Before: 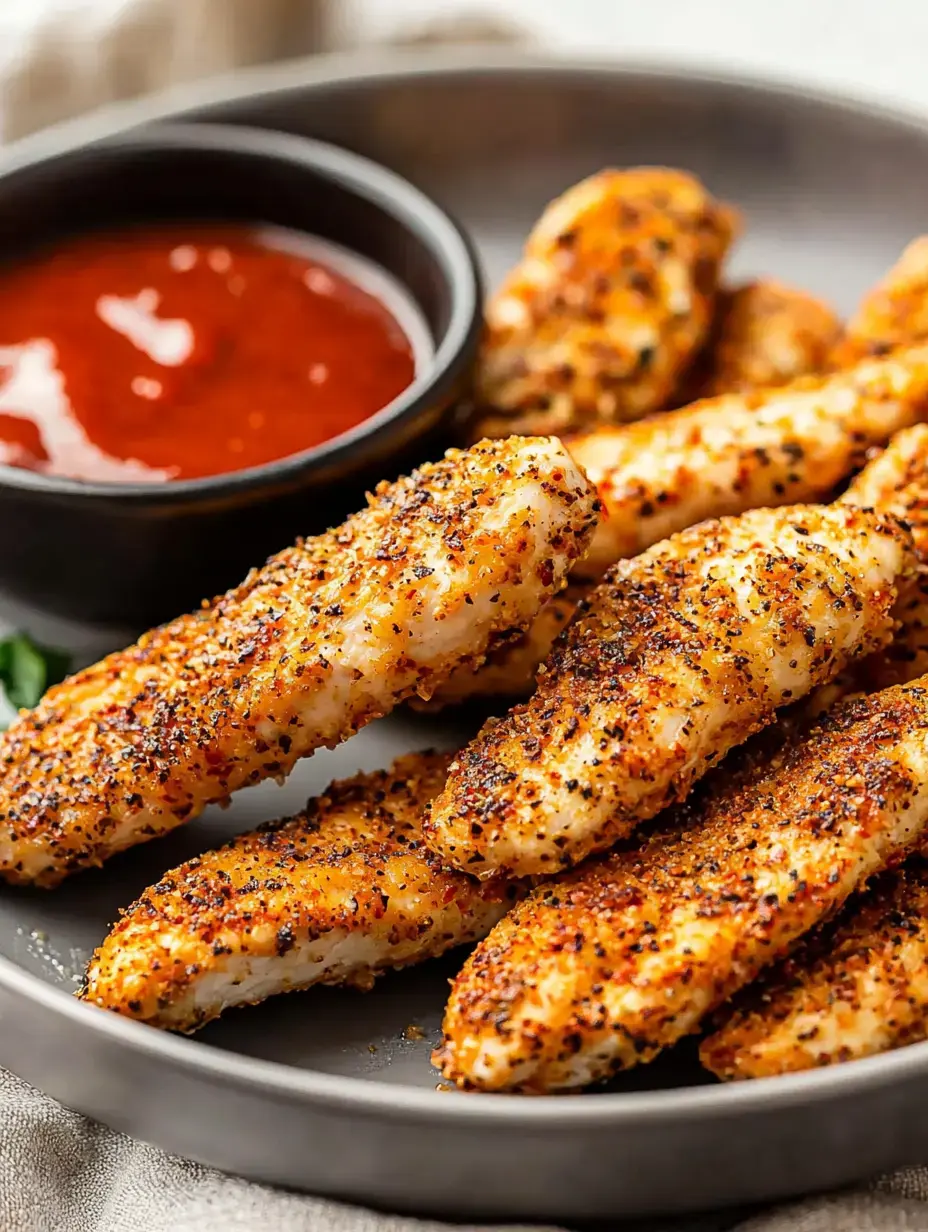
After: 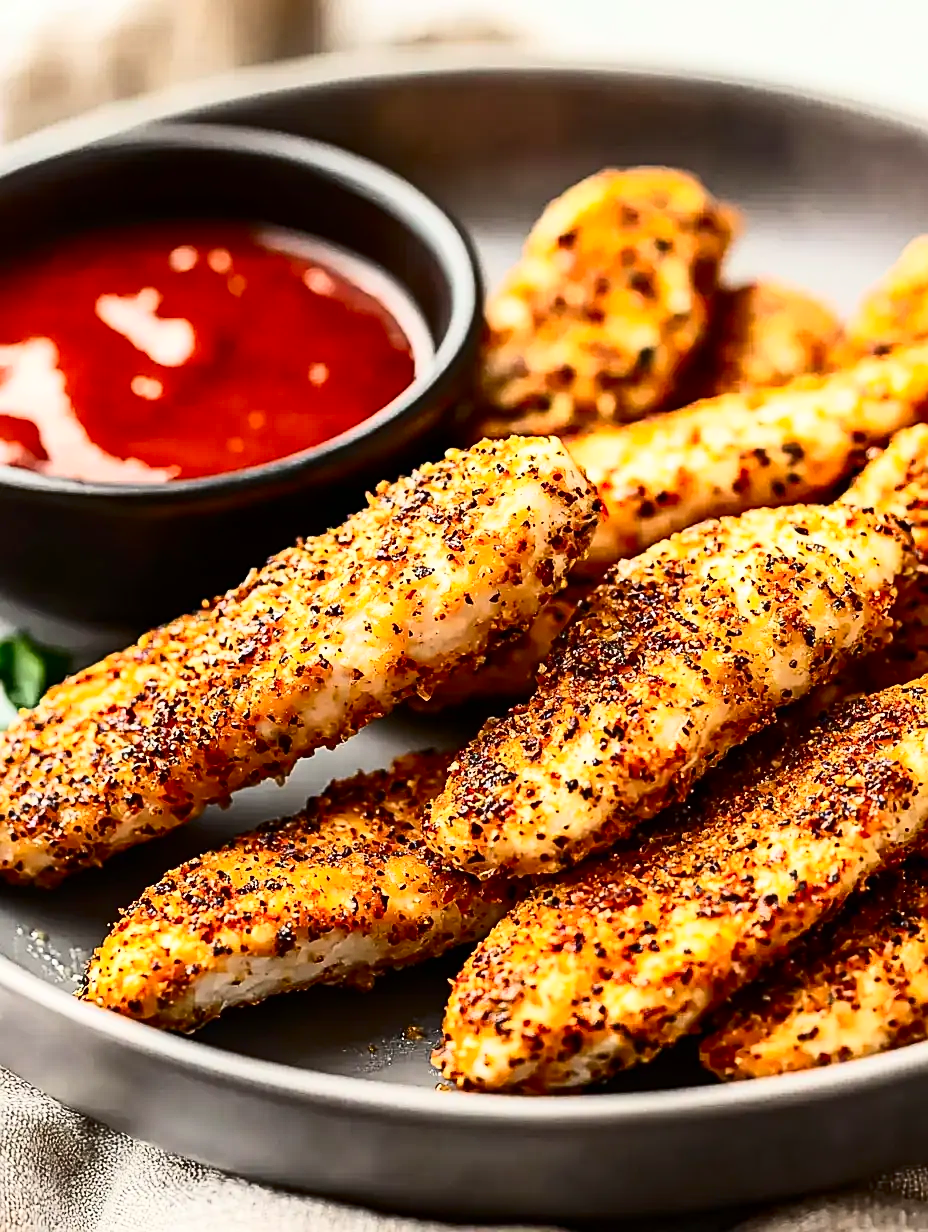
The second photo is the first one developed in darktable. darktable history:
contrast brightness saturation: contrast 0.398, brightness 0.105, saturation 0.208
sharpen: on, module defaults
